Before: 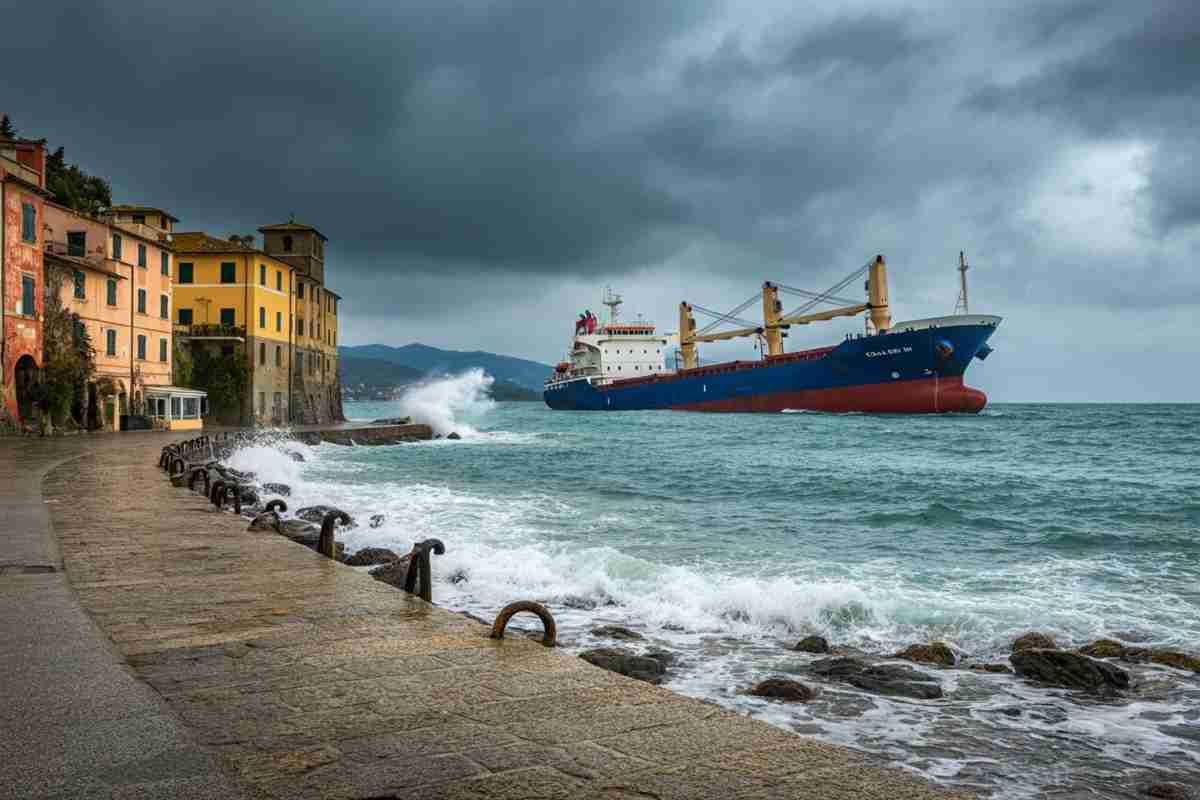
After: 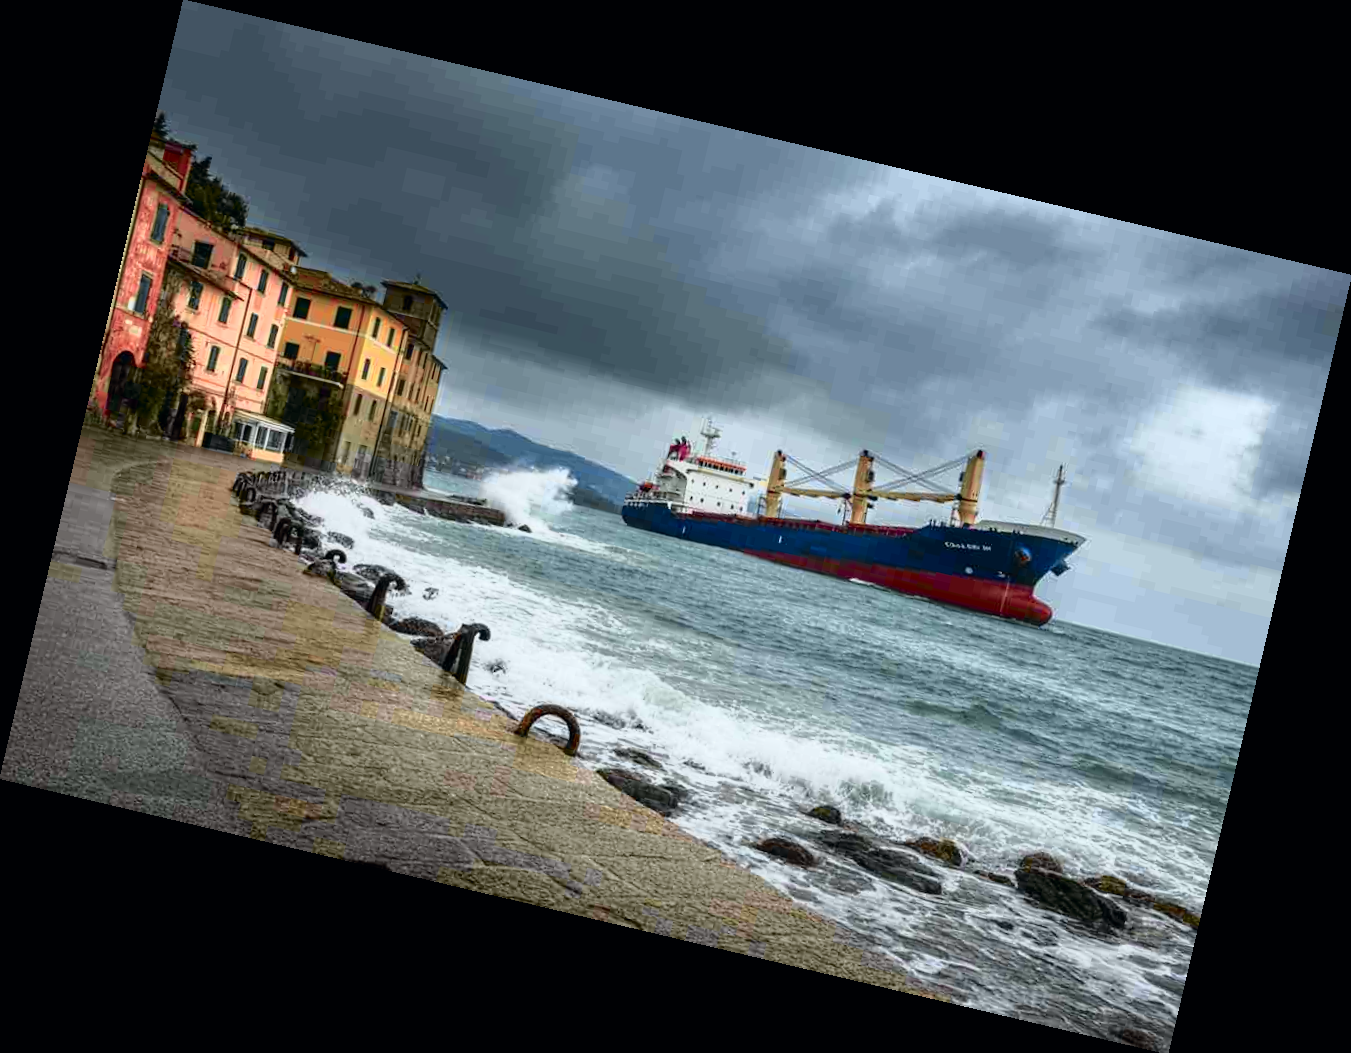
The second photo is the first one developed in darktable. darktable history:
rotate and perspective: rotation 13.27°, automatic cropping off
tone curve: curves: ch0 [(0, 0) (0.105, 0.068) (0.195, 0.162) (0.283, 0.283) (0.384, 0.404) (0.485, 0.531) (0.638, 0.681) (0.795, 0.879) (1, 0.977)]; ch1 [(0, 0) (0.161, 0.092) (0.35, 0.33) (0.379, 0.401) (0.456, 0.469) (0.504, 0.498) (0.53, 0.532) (0.58, 0.619) (0.635, 0.671) (1, 1)]; ch2 [(0, 0) (0.371, 0.362) (0.437, 0.437) (0.483, 0.484) (0.53, 0.515) (0.56, 0.58) (0.622, 0.606) (1, 1)], color space Lab, independent channels, preserve colors none
